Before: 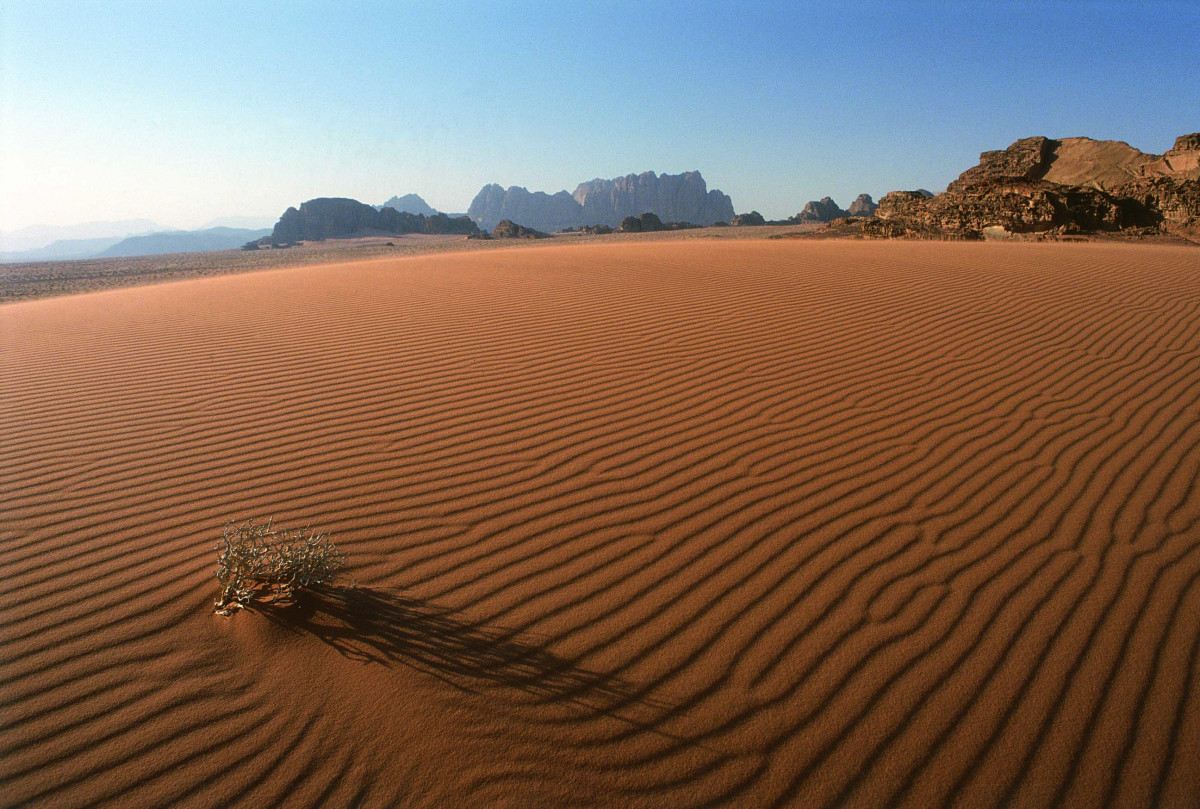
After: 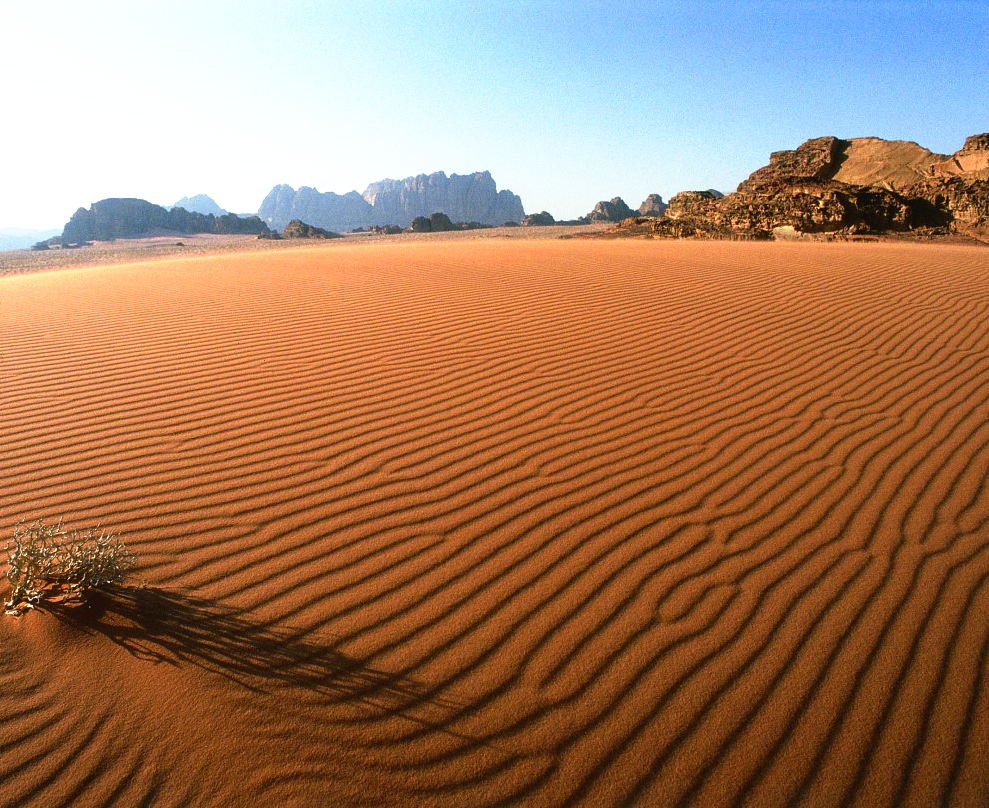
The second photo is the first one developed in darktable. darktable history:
crop: left 17.582%, bottom 0.031%
tone curve: curves: ch0 [(0, 0) (0.003, 0.028) (0.011, 0.028) (0.025, 0.026) (0.044, 0.036) (0.069, 0.06) (0.1, 0.101) (0.136, 0.15) (0.177, 0.203) (0.224, 0.271) (0.277, 0.345) (0.335, 0.422) (0.399, 0.515) (0.468, 0.611) (0.543, 0.716) (0.623, 0.826) (0.709, 0.942) (0.801, 0.992) (0.898, 1) (1, 1)], preserve colors none
